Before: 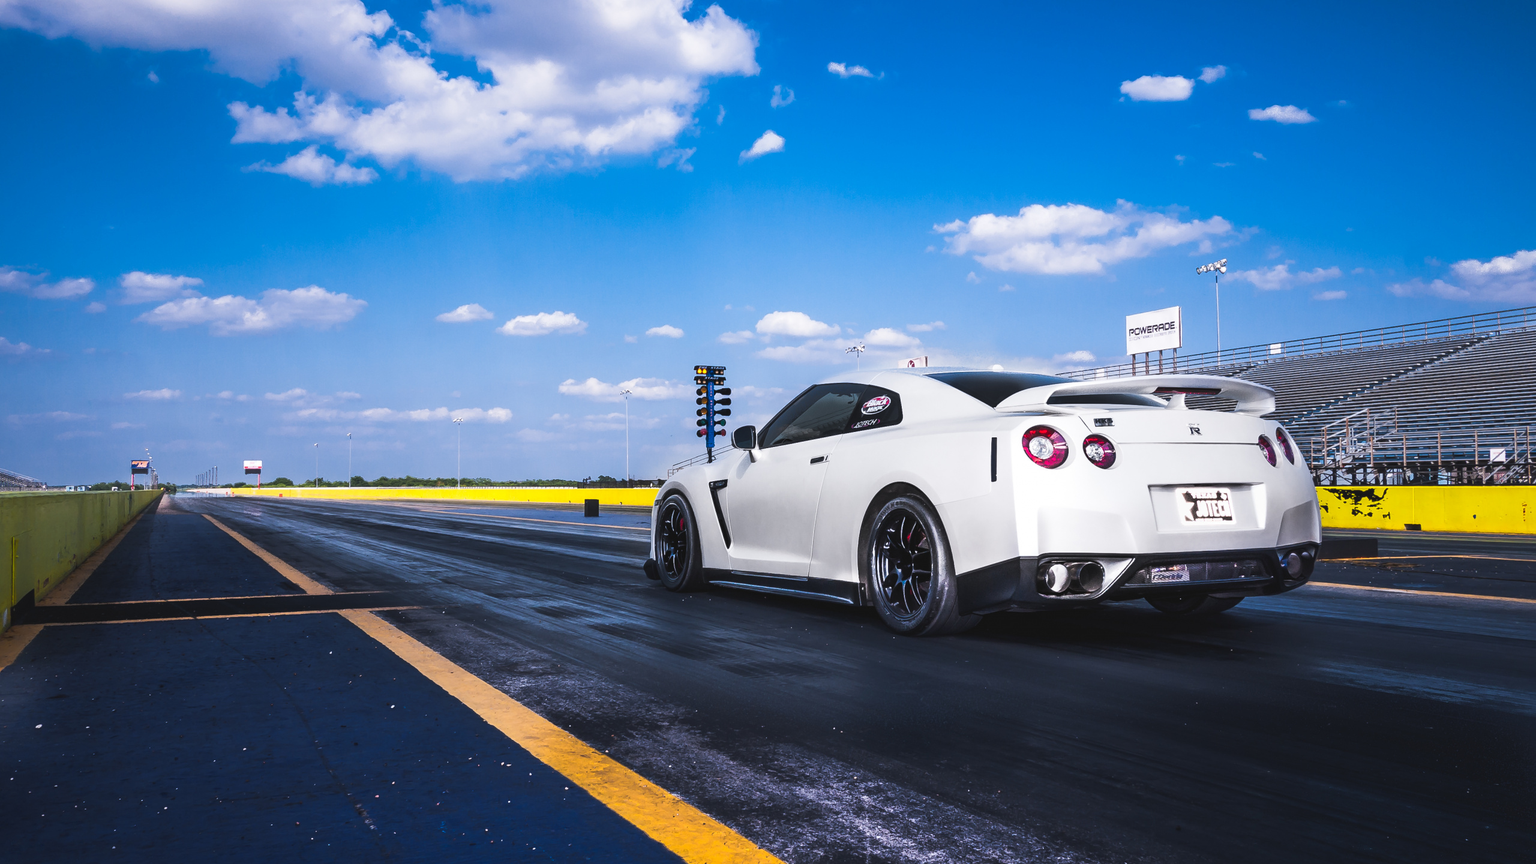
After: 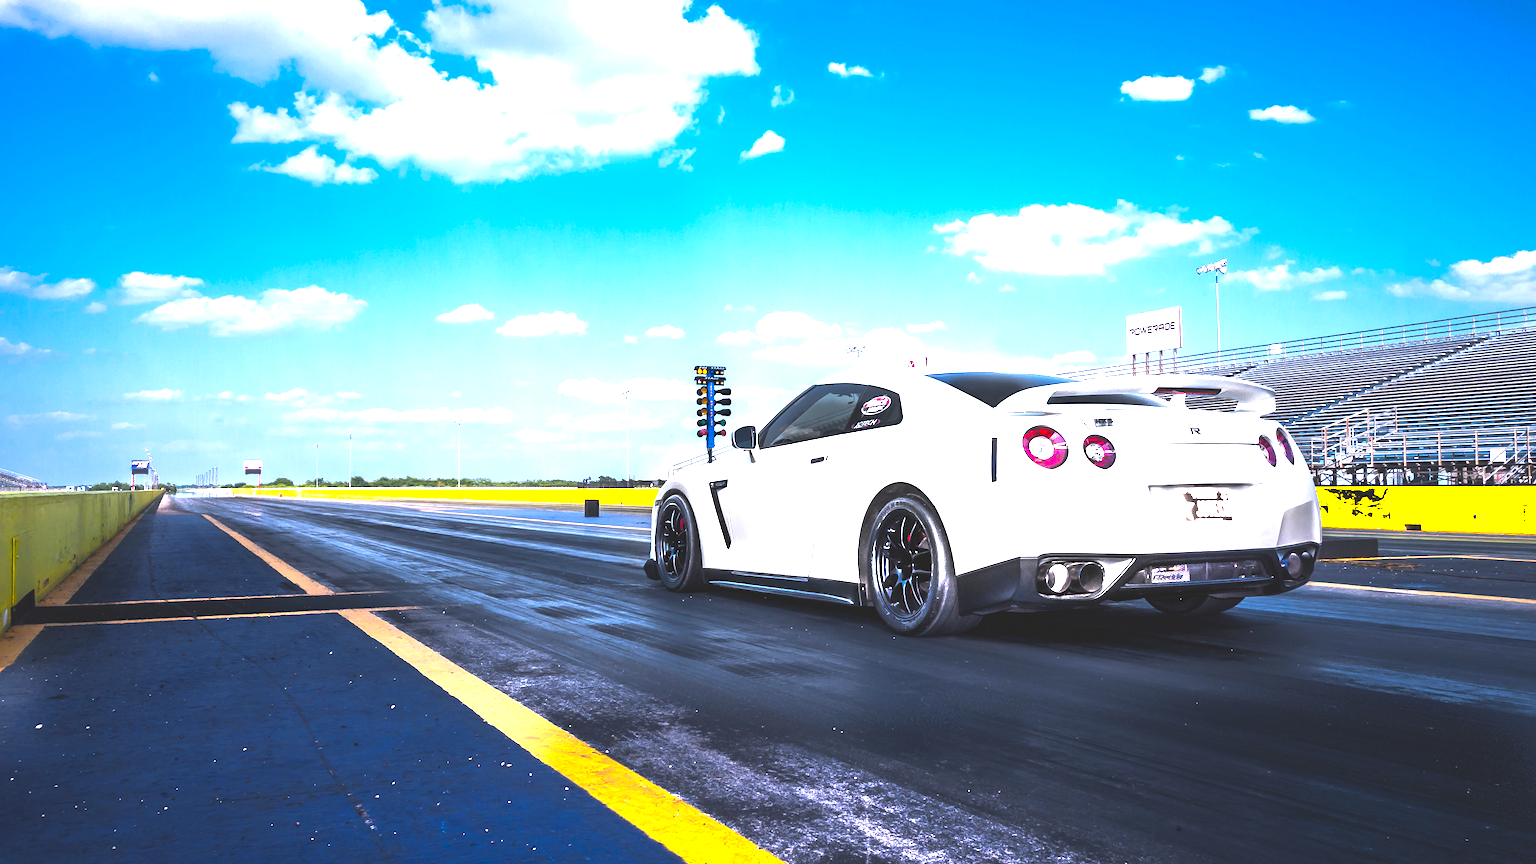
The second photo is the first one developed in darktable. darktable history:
color balance: output saturation 110%
exposure: black level correction 0, exposure 1.45 EV, compensate exposure bias true, compensate highlight preservation false
